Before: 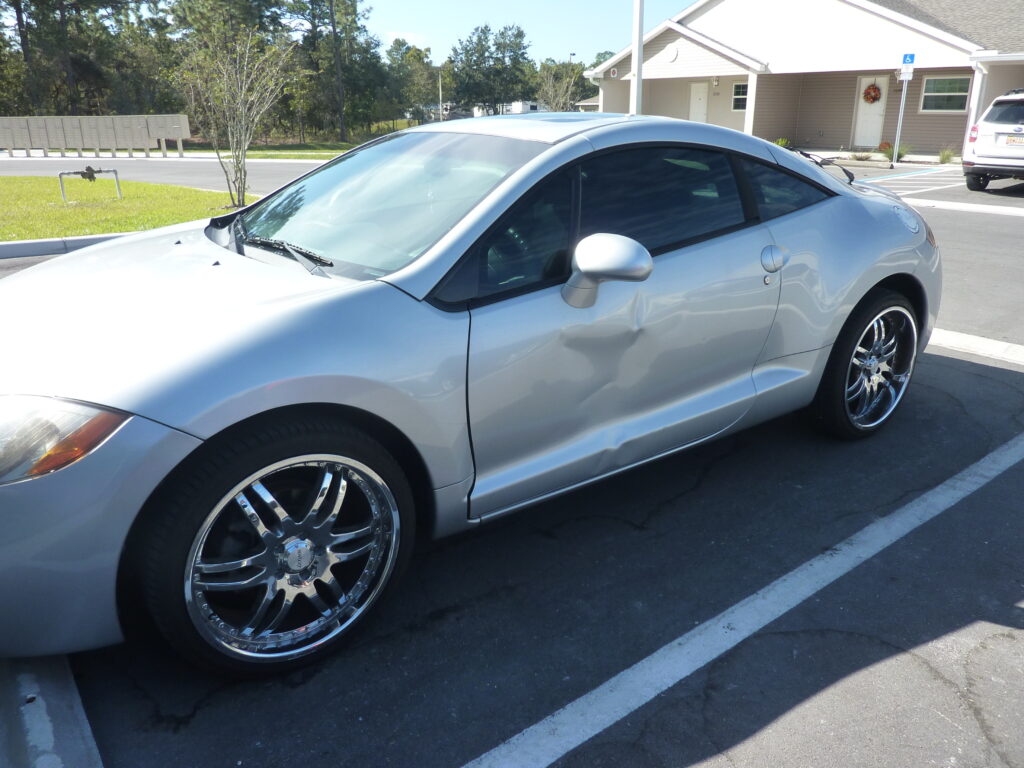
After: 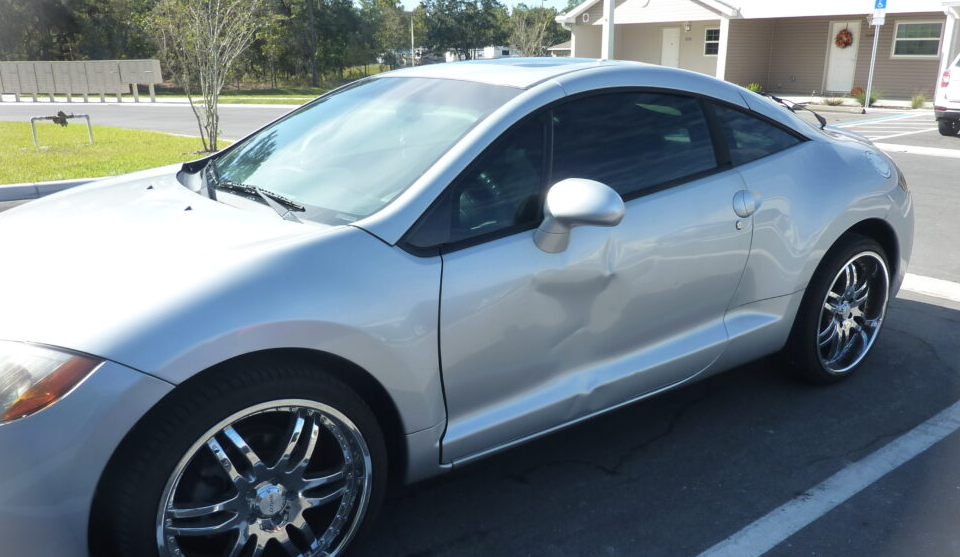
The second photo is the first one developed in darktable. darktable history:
vignetting: fall-off start 100%, brightness 0.3, saturation 0
crop: left 2.737%, top 7.287%, right 3.421%, bottom 20.179%
